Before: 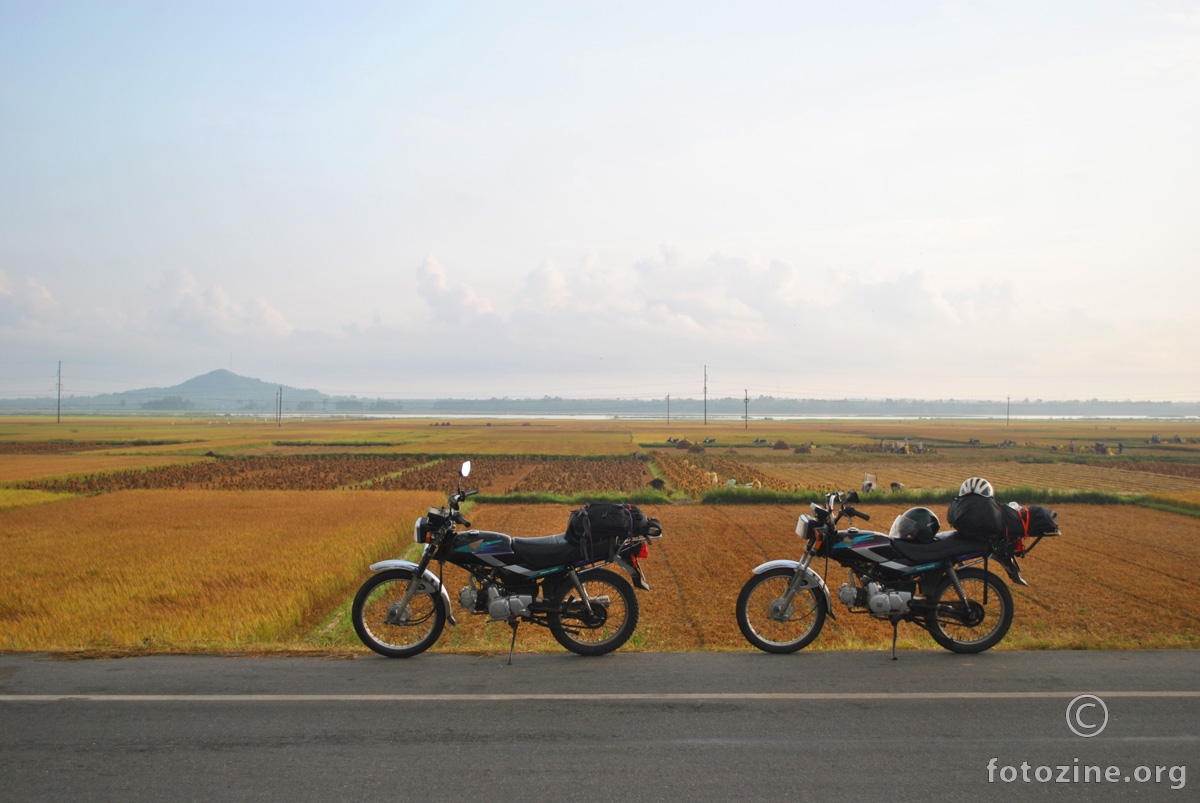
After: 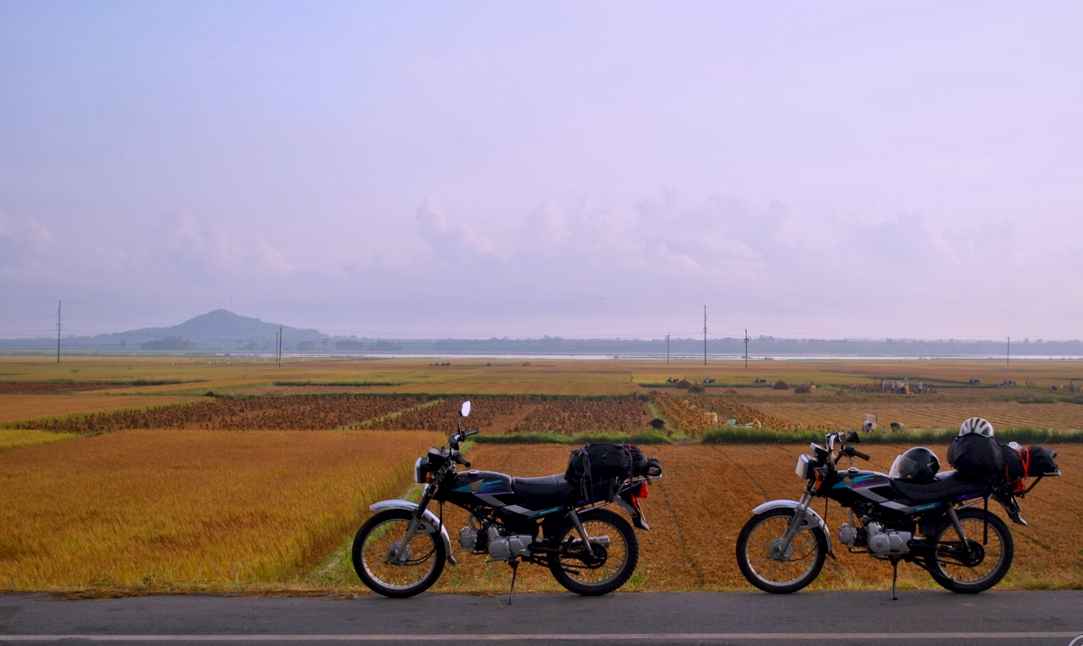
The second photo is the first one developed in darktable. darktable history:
white balance: red 1.042, blue 1.17
exposure: black level correction 0.011, exposure -0.478 EV, compensate highlight preservation false
crop: top 7.49%, right 9.717%, bottom 11.943%
